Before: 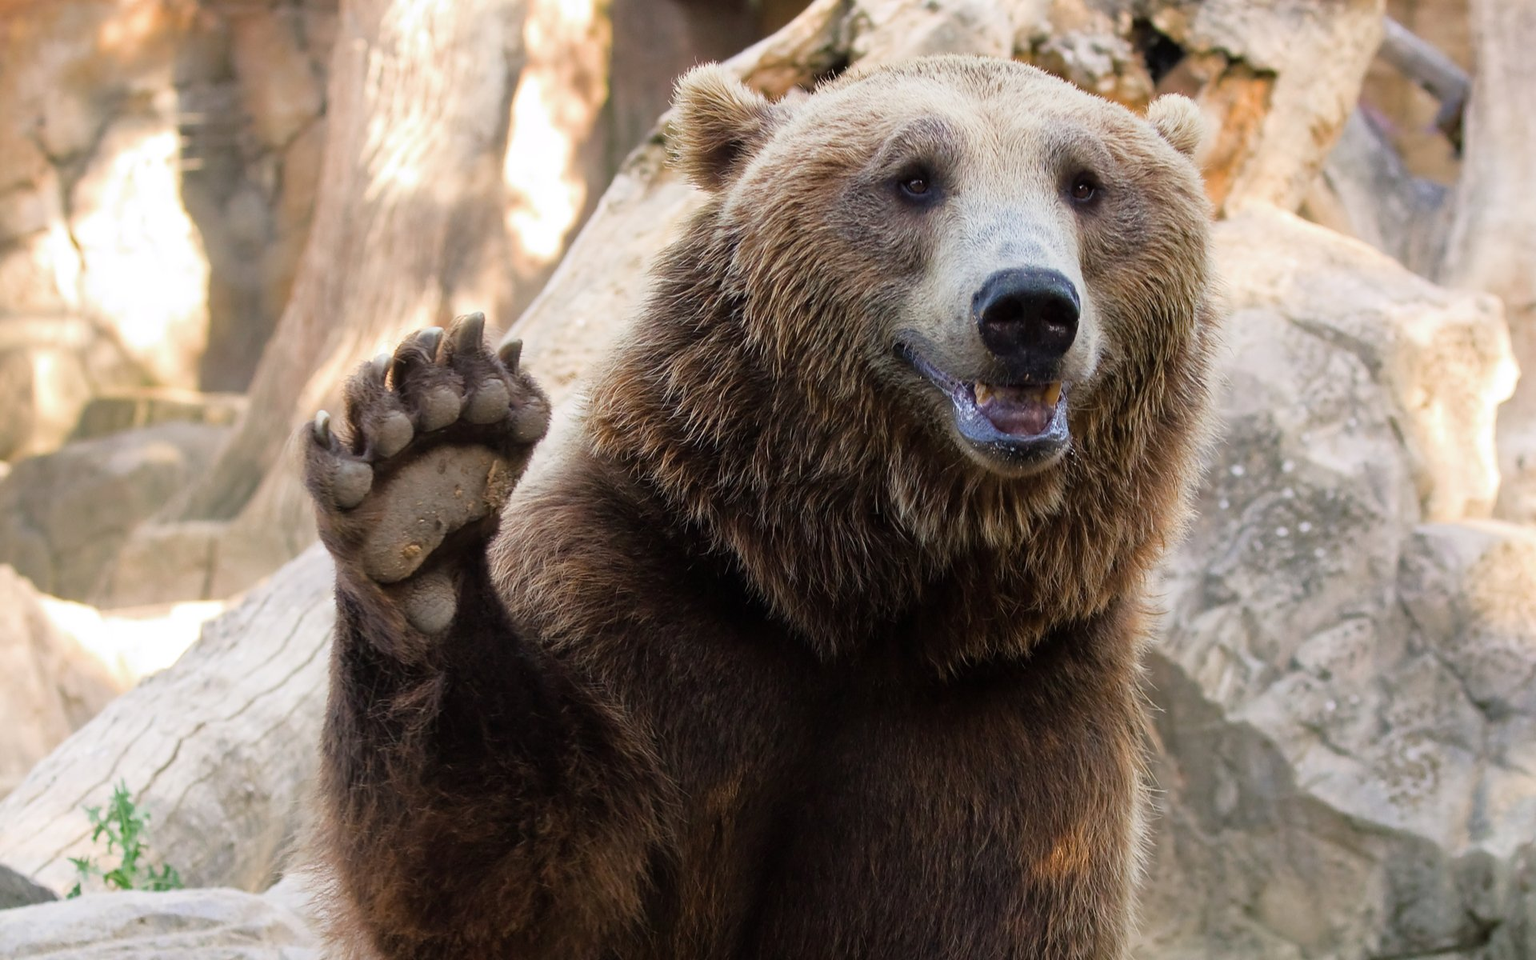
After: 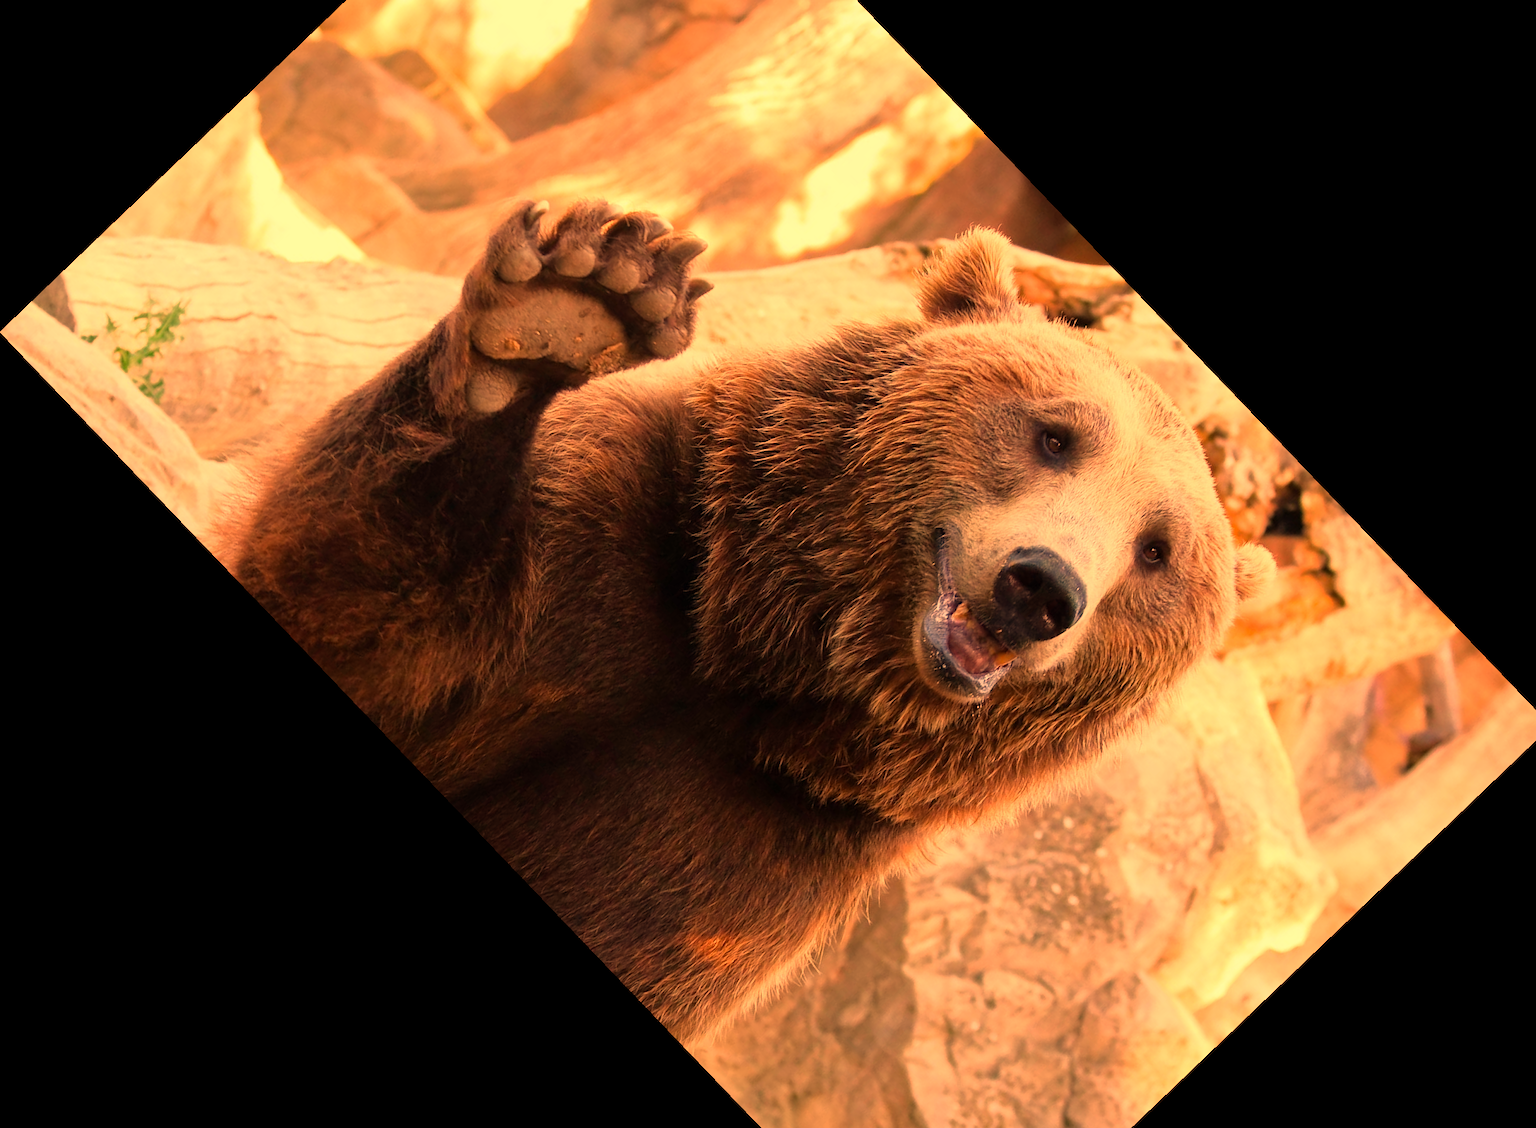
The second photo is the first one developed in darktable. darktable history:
contrast brightness saturation: saturation 0.13
crop and rotate: angle -46.26°, top 16.234%, right 0.912%, bottom 11.704%
white balance: red 1.467, blue 0.684
